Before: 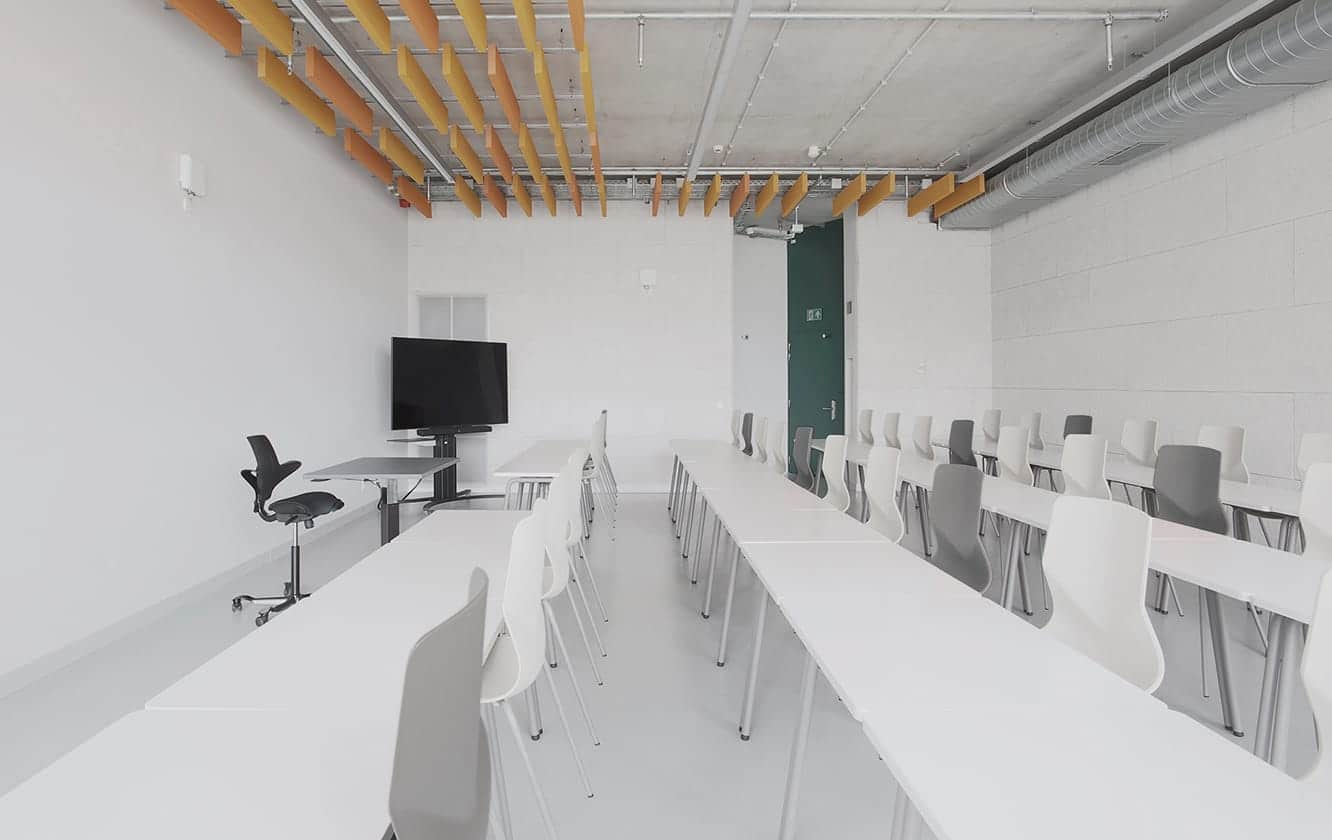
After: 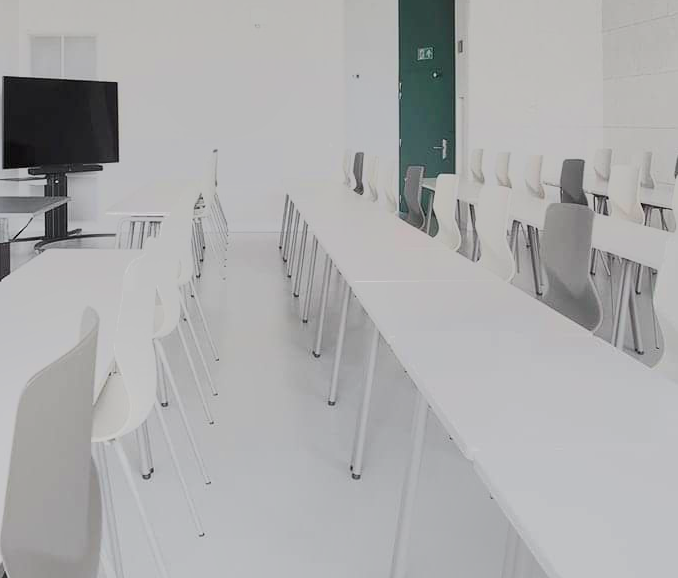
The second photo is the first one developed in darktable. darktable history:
levels: levels [0.016, 0.5, 0.996]
tone equalizer: -7 EV -0.63 EV, -6 EV 1 EV, -5 EV -0.45 EV, -4 EV 0.43 EV, -3 EV 0.41 EV, -2 EV 0.15 EV, -1 EV -0.15 EV, +0 EV -0.39 EV, smoothing diameter 25%, edges refinement/feathering 10, preserve details guided filter
velvia: on, module defaults
crop and rotate: left 29.237%, top 31.152%, right 19.807%
